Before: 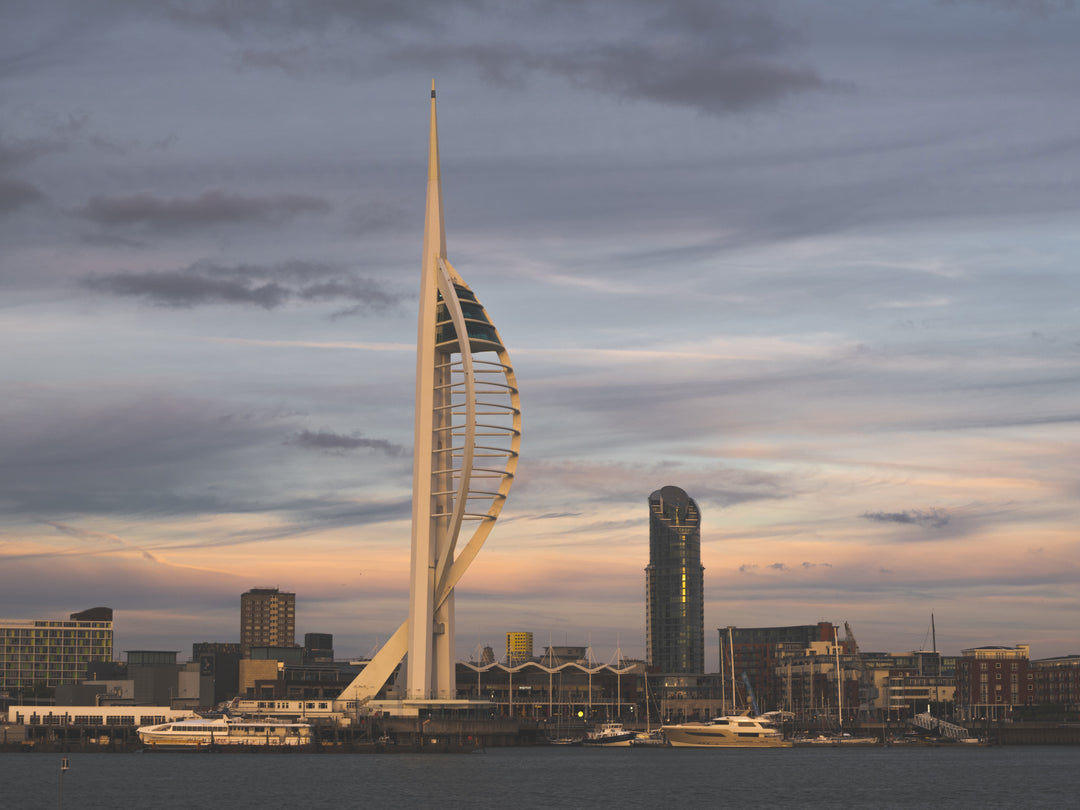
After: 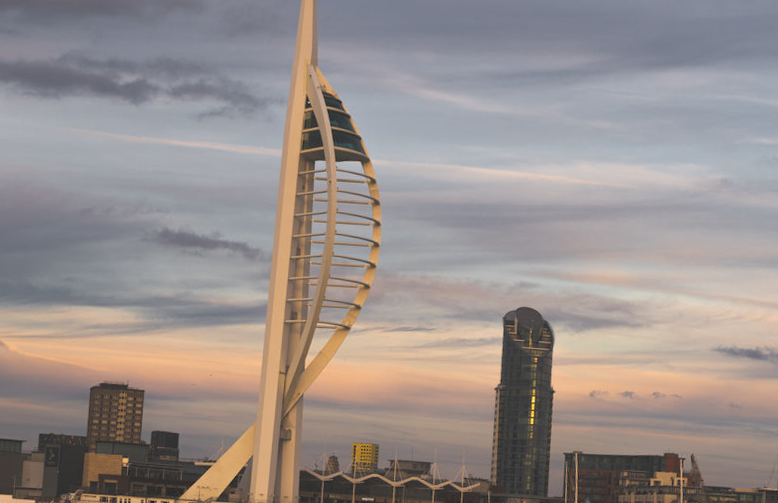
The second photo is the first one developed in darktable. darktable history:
crop and rotate: angle -3.71°, left 9.792%, top 20.849%, right 12.075%, bottom 11.77%
